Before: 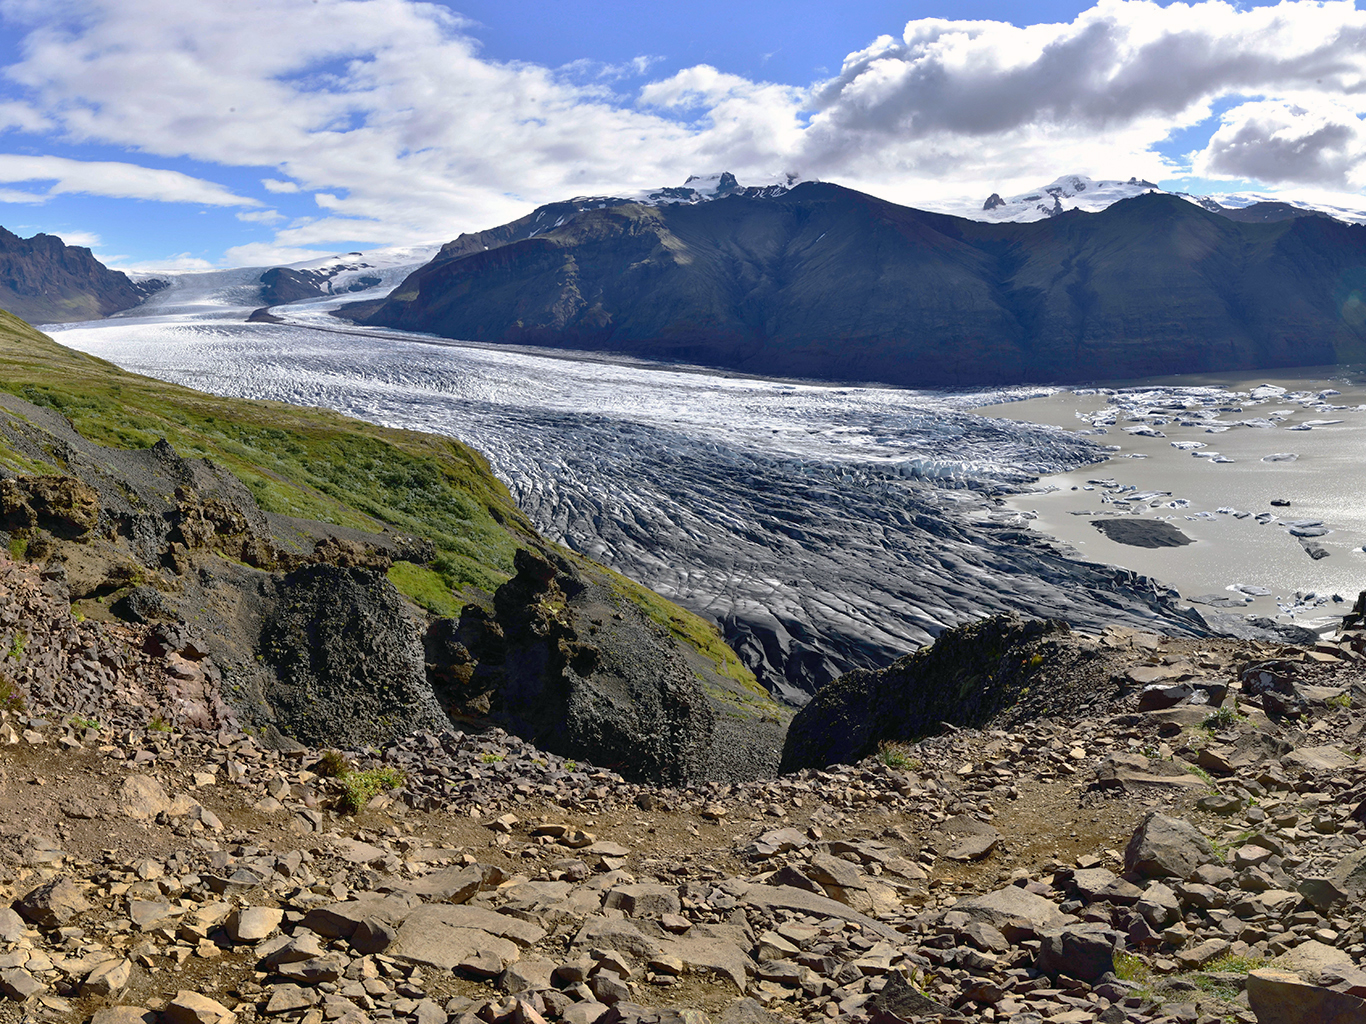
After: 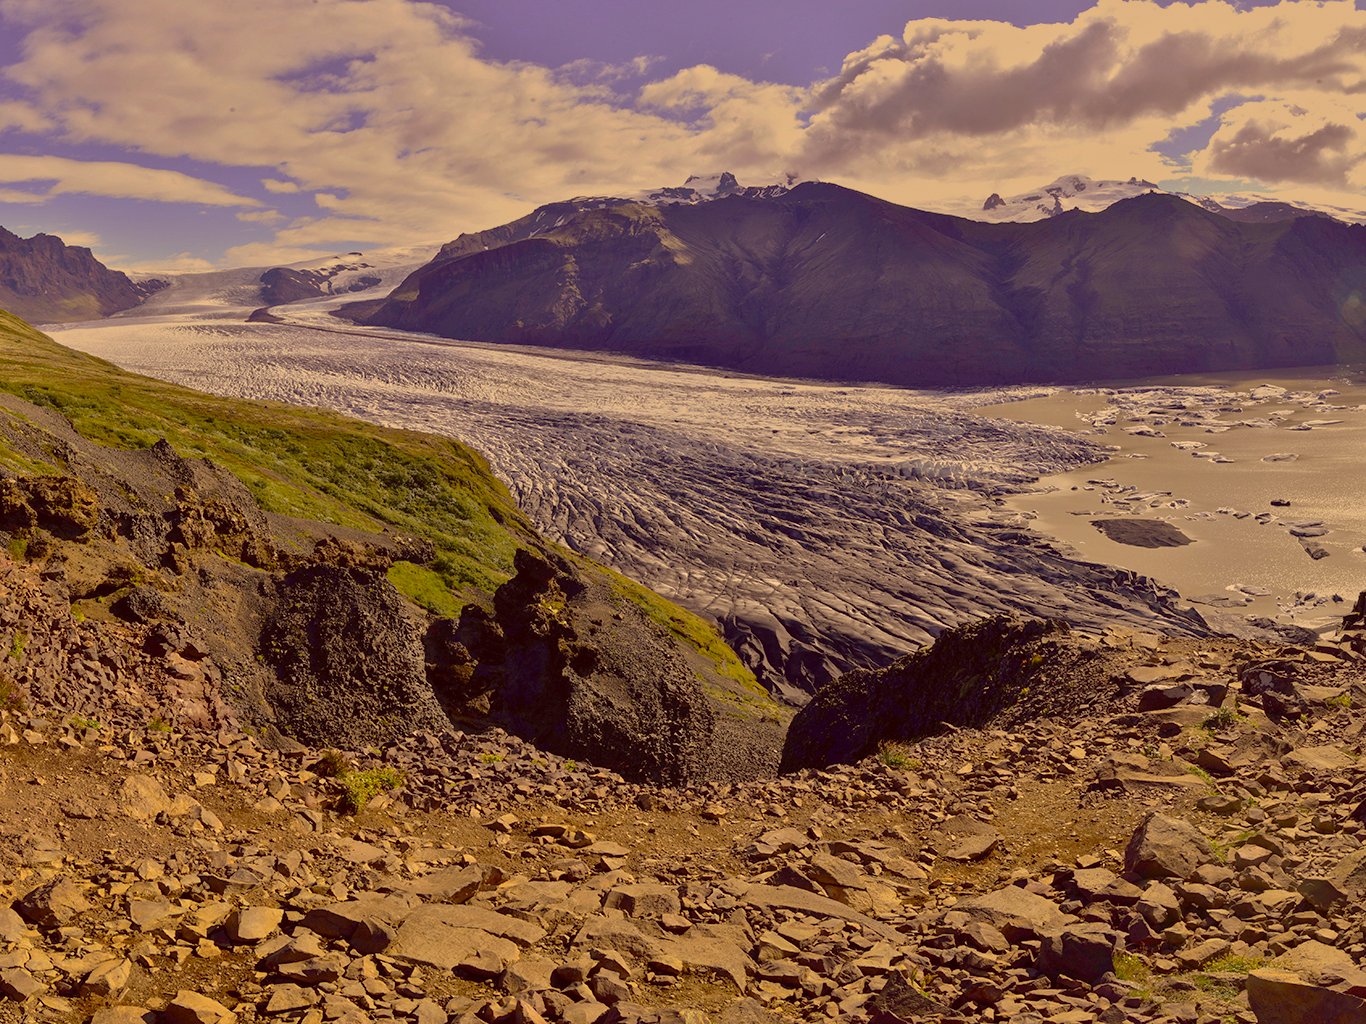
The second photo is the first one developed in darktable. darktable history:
tone equalizer: -8 EV -0.002 EV, -7 EV 0.005 EV, -6 EV -0.008 EV, -5 EV 0.007 EV, -4 EV -0.042 EV, -3 EV -0.233 EV, -2 EV -0.662 EV, -1 EV -0.983 EV, +0 EV -0.969 EV, smoothing diameter 2%, edges refinement/feathering 20, mask exposure compensation -1.57 EV, filter diffusion 5
color correction: highlights a* 10.12, highlights b* 39.04, shadows a* 14.62, shadows b* 3.37
